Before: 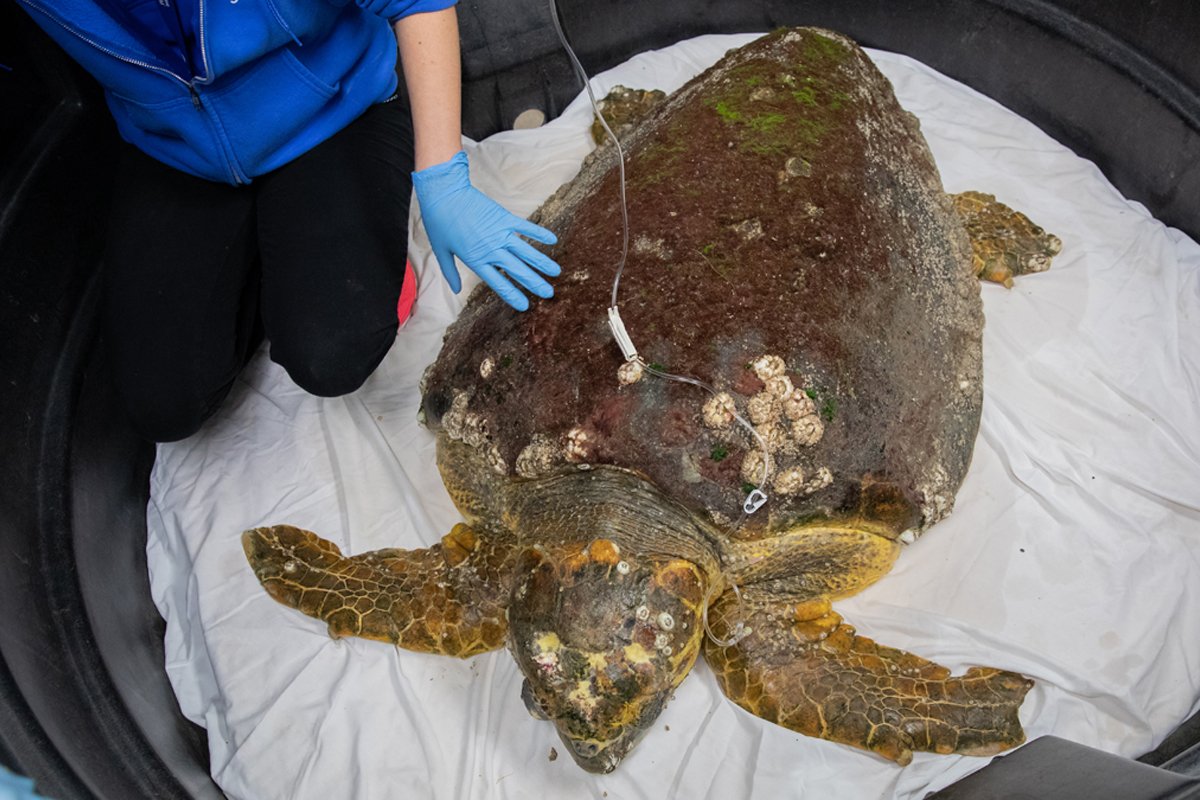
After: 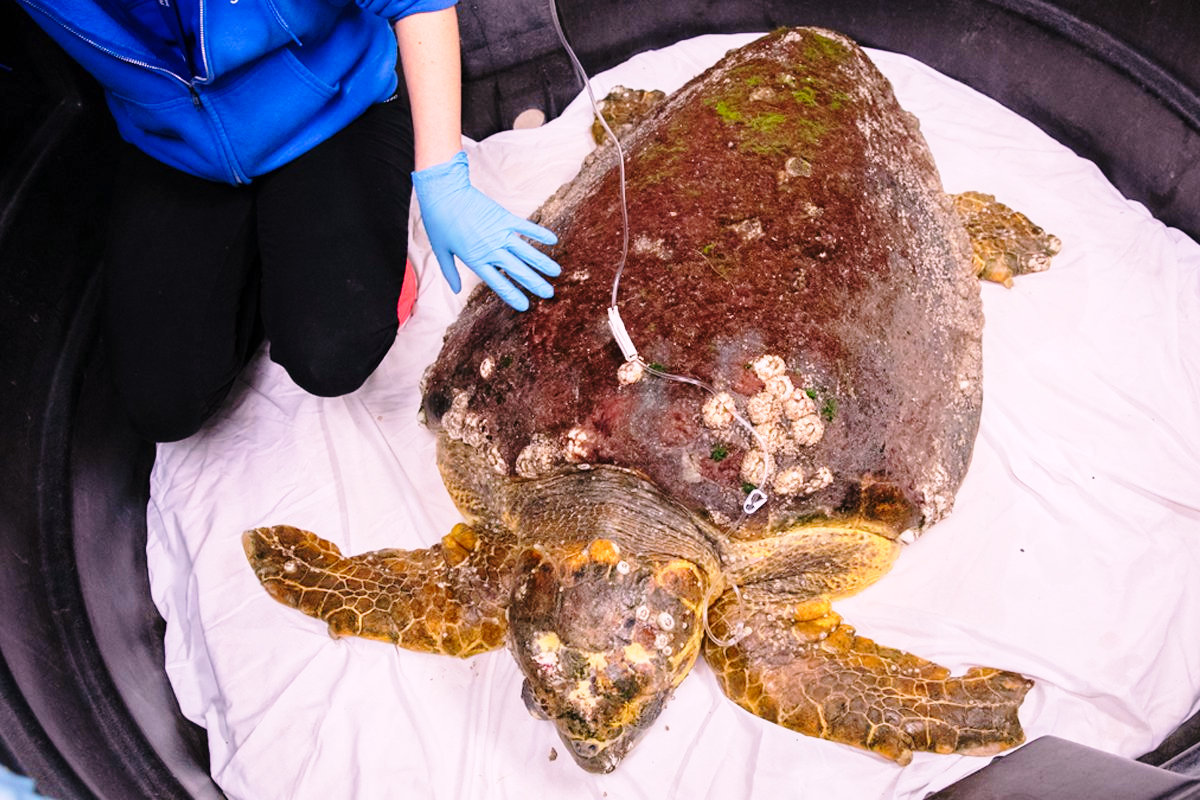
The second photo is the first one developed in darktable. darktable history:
base curve: curves: ch0 [(0, 0) (0.028, 0.03) (0.121, 0.232) (0.46, 0.748) (0.859, 0.968) (1, 1)], preserve colors none
white balance: red 1.188, blue 1.11
